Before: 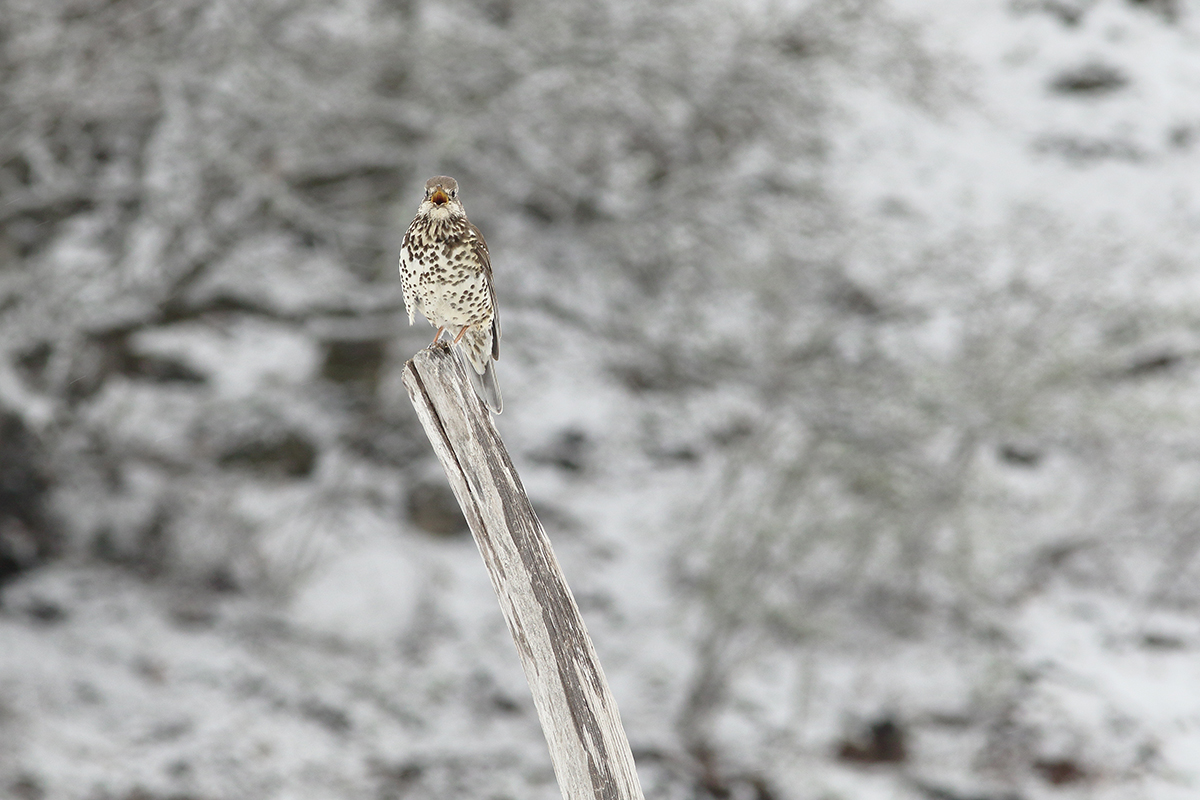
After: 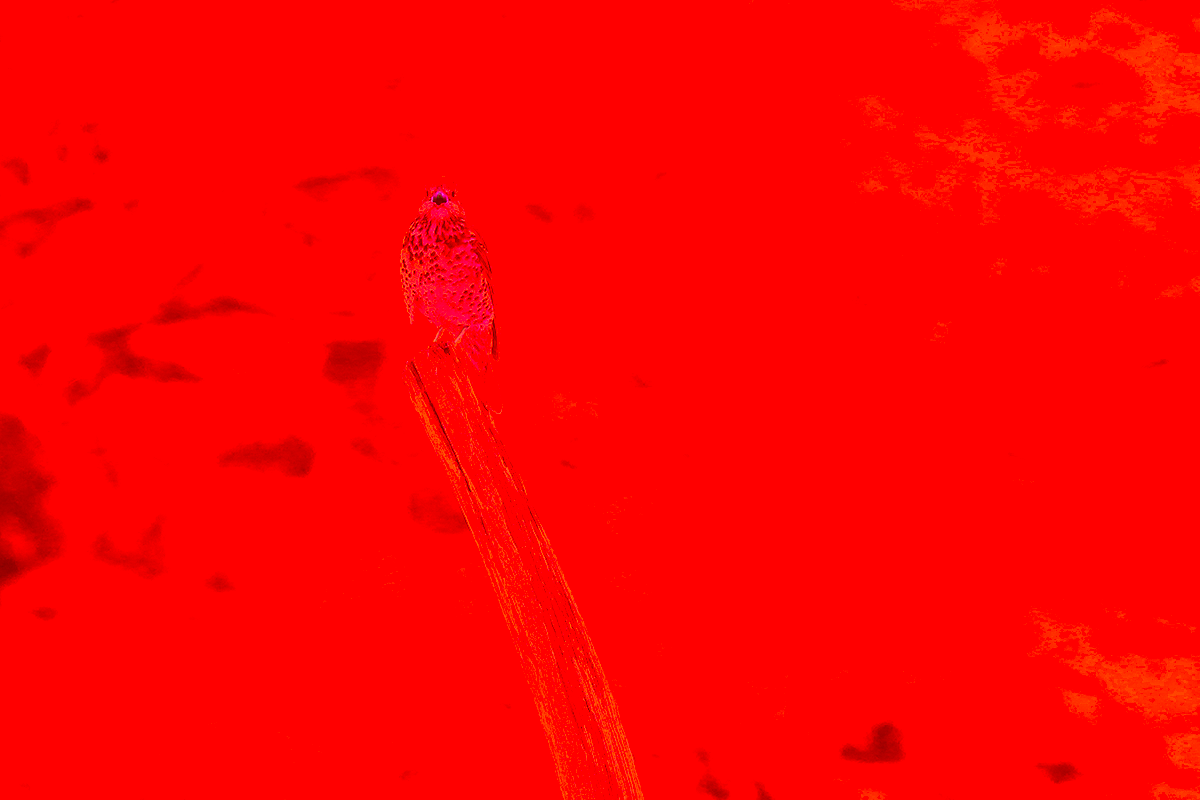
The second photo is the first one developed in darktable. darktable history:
color correction: highlights a* -39.18, highlights b* -39.28, shadows a* -39.86, shadows b* -39.59, saturation -2.99
